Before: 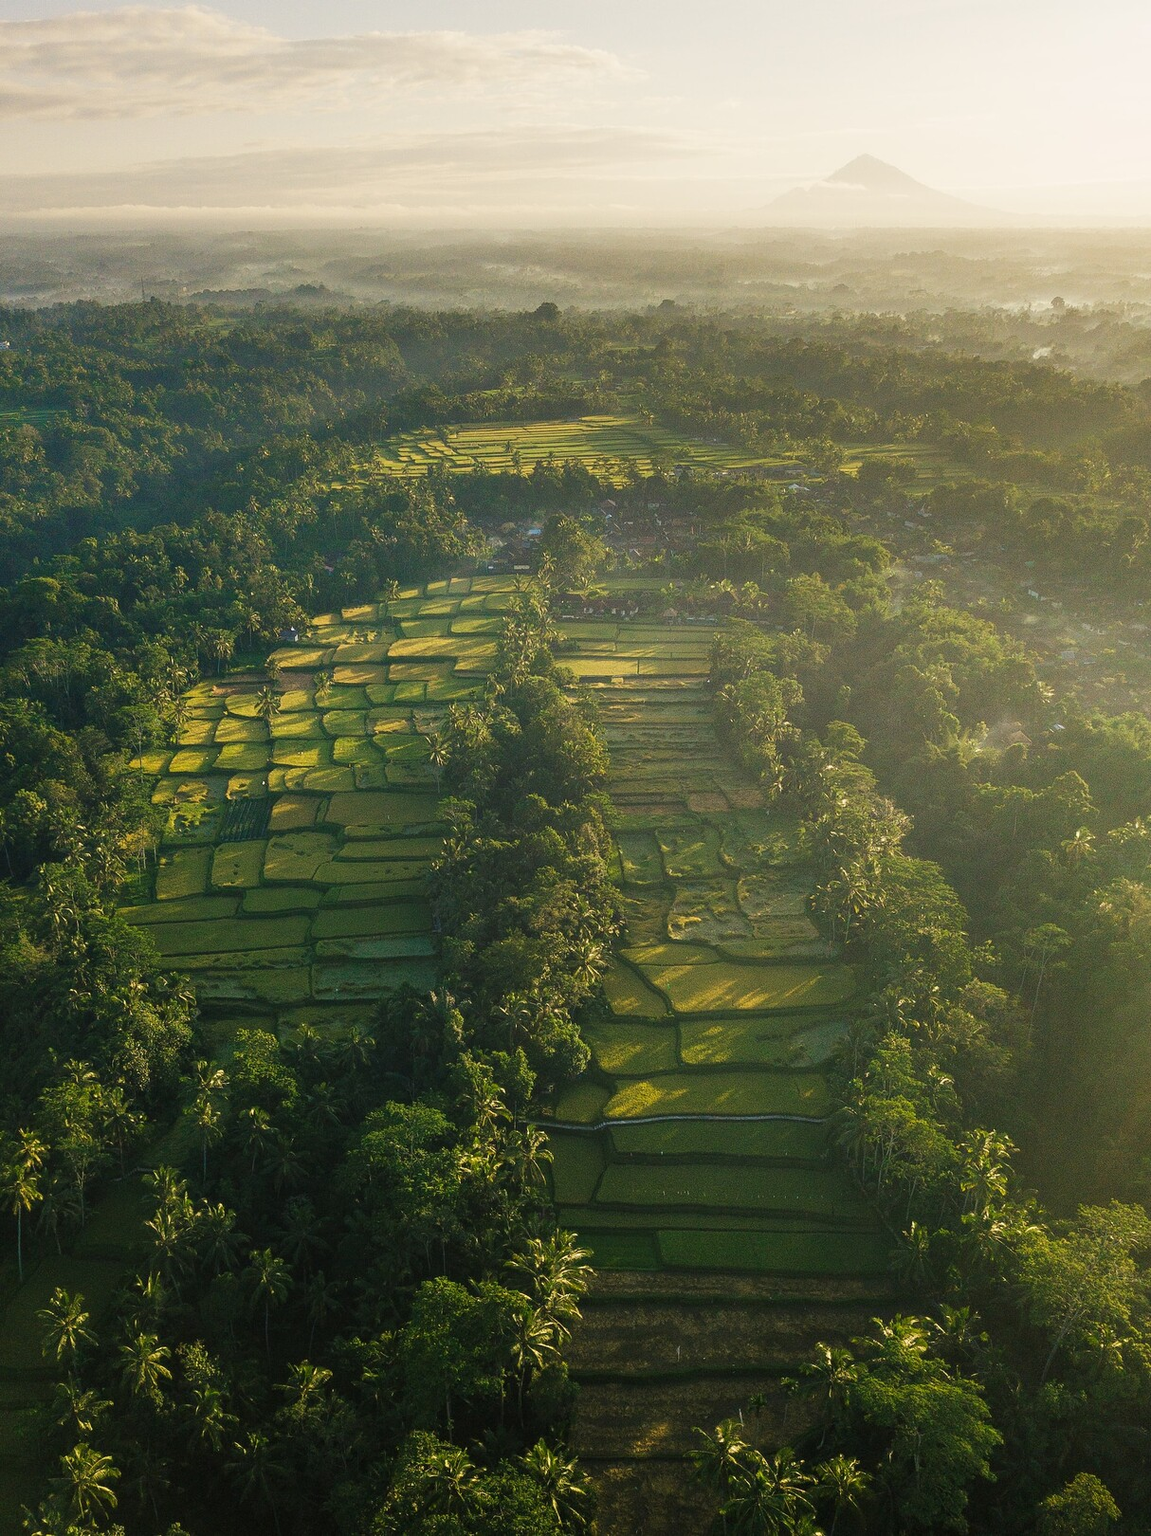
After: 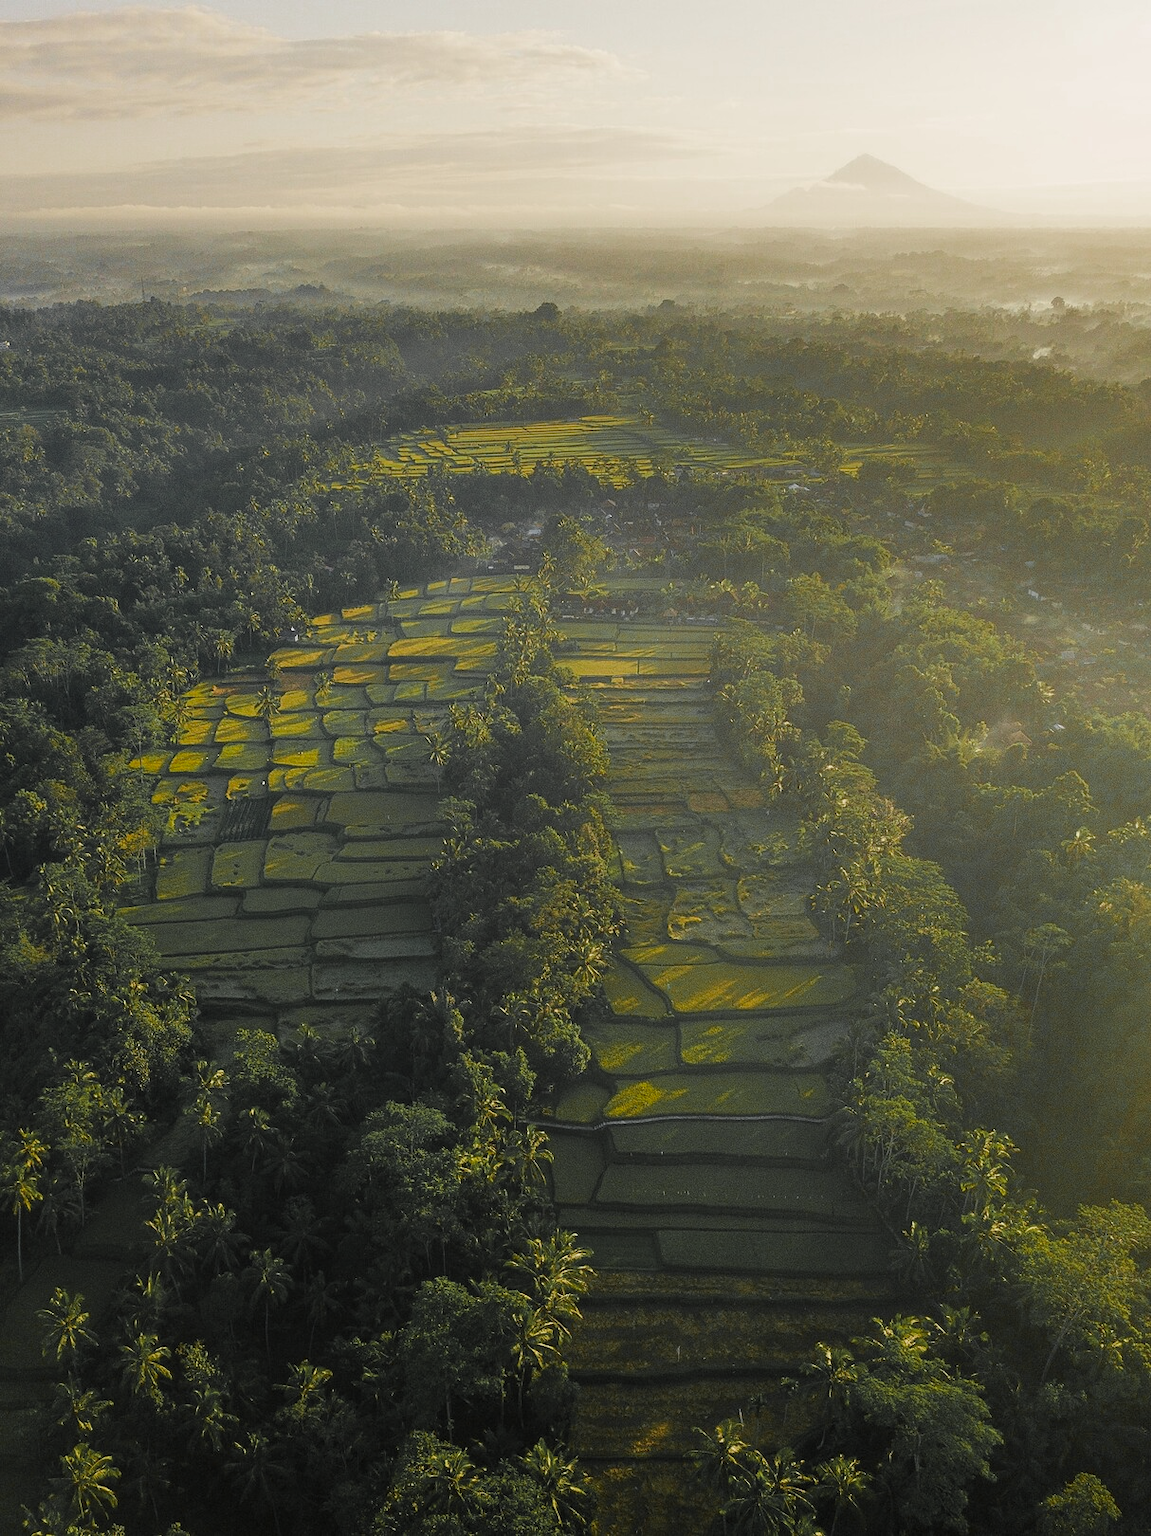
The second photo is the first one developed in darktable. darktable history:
color zones: curves: ch0 [(0.004, 0.388) (0.125, 0.392) (0.25, 0.404) (0.375, 0.5) (0.5, 0.5) (0.625, 0.5) (0.75, 0.5) (0.875, 0.5)]; ch1 [(0, 0.5) (0.125, 0.5) (0.25, 0.5) (0.375, 0.124) (0.524, 0.124) (0.645, 0.128) (0.789, 0.132) (0.914, 0.096) (0.998, 0.068)]
